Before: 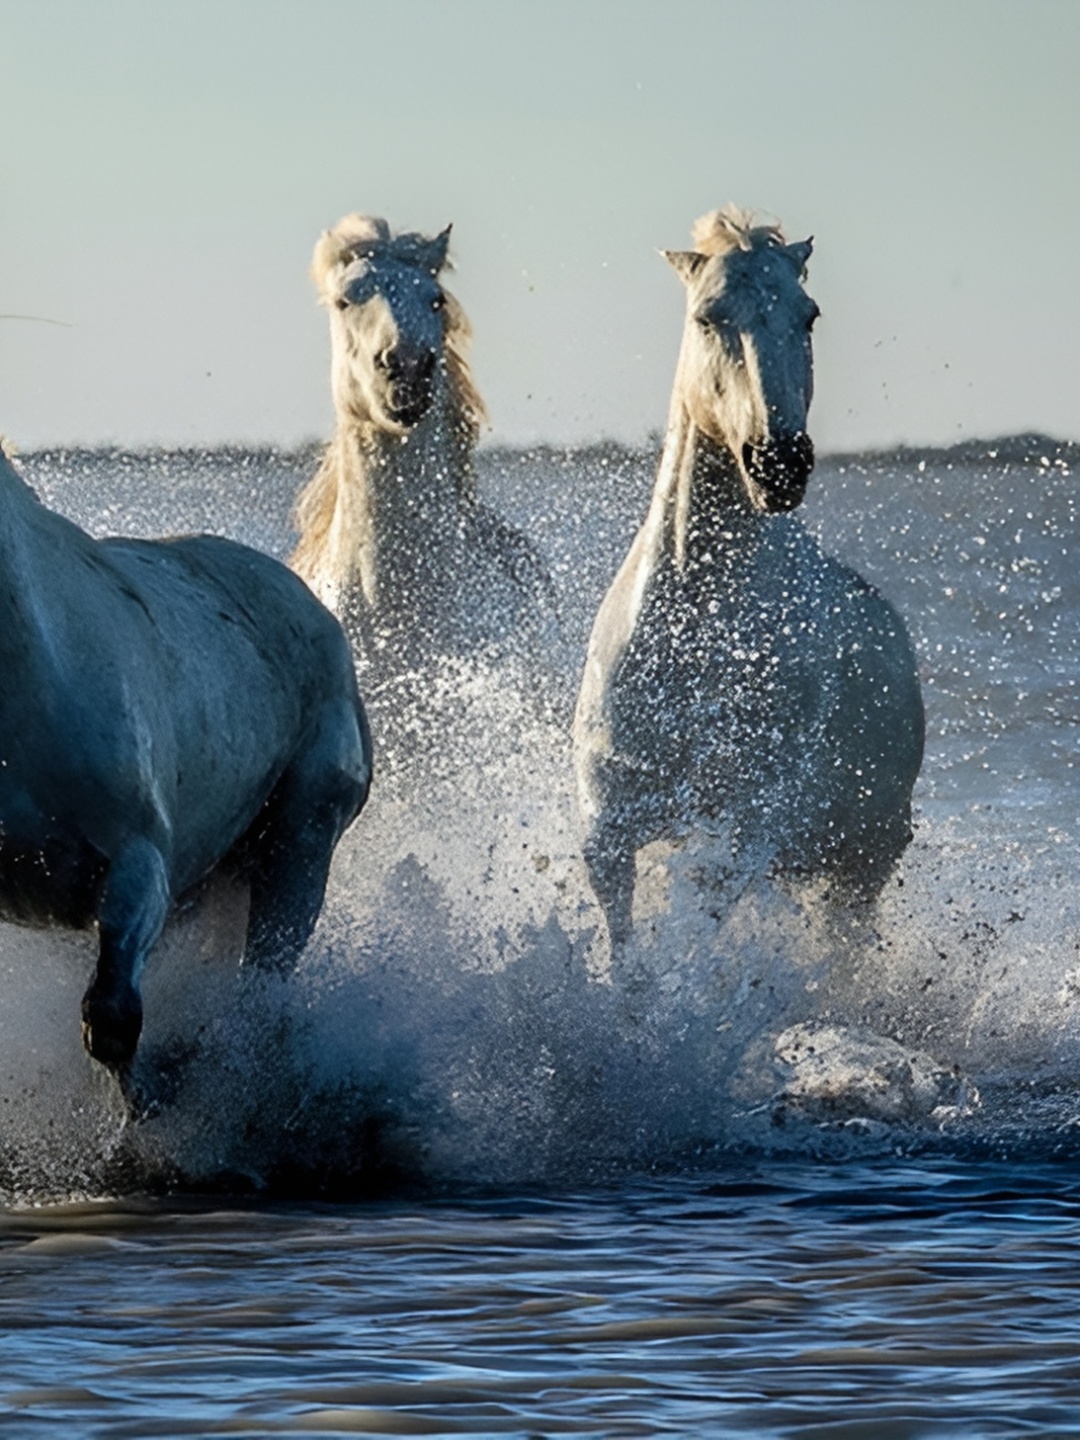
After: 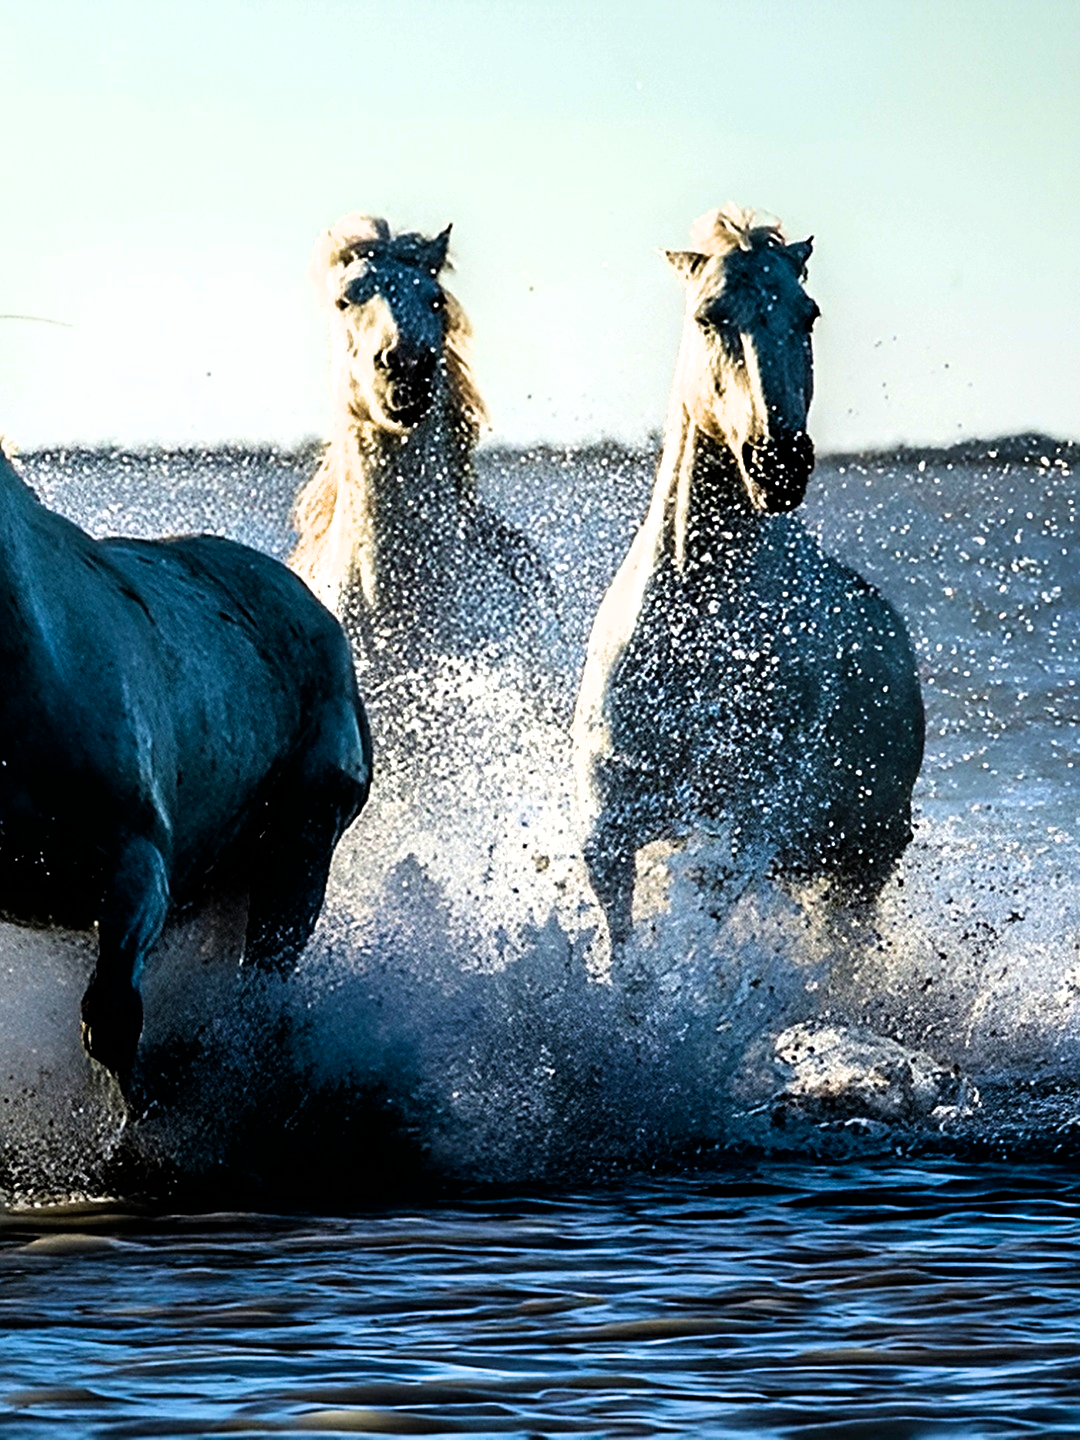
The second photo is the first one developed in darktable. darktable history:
sharpen: on, module defaults
velvia: on, module defaults
filmic rgb: black relative exposure -8.27 EV, white relative exposure 2.2 EV, threshold 3.03 EV, hardness 7.15, latitude 86.28%, contrast 1.707, highlights saturation mix -4.46%, shadows ↔ highlights balance -2.98%, iterations of high-quality reconstruction 0, enable highlight reconstruction true
color balance rgb: linear chroma grading › shadows -3.333%, linear chroma grading › highlights -3.47%, perceptual saturation grading › global saturation 29.829%, global vibrance 32.896%
